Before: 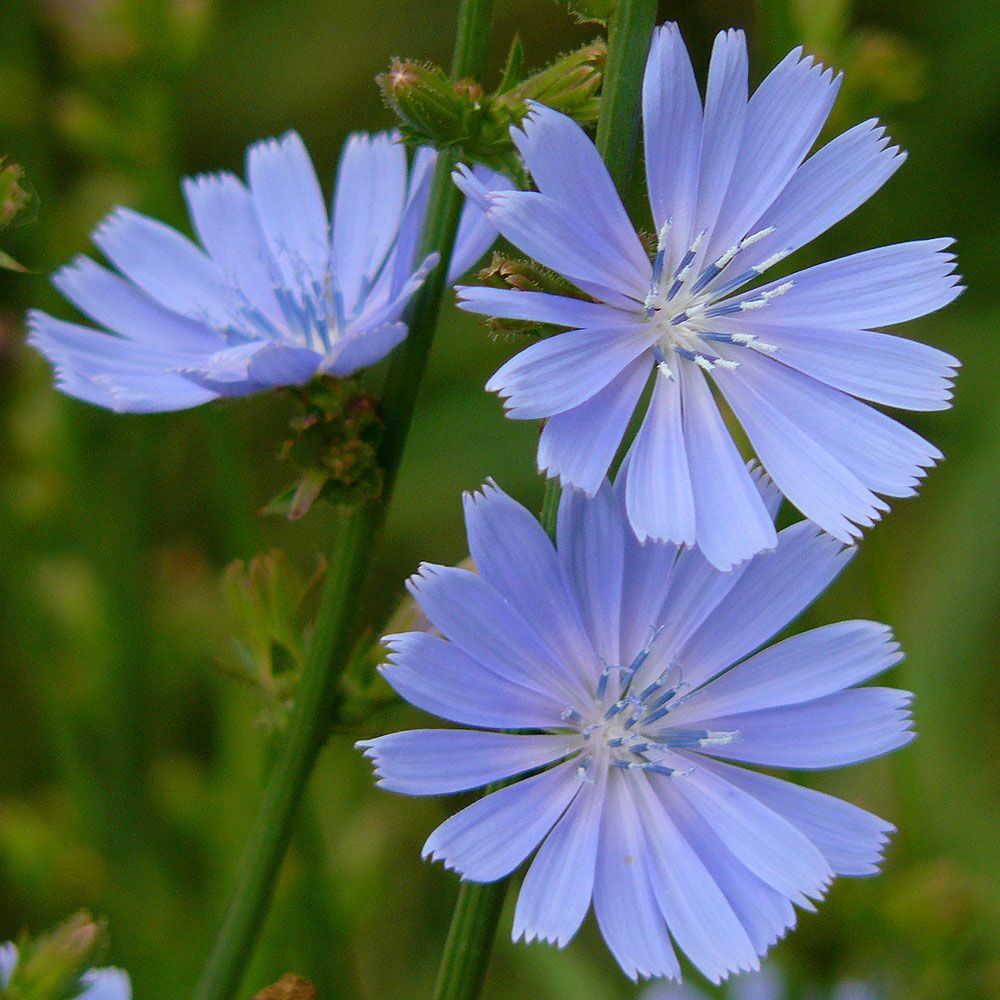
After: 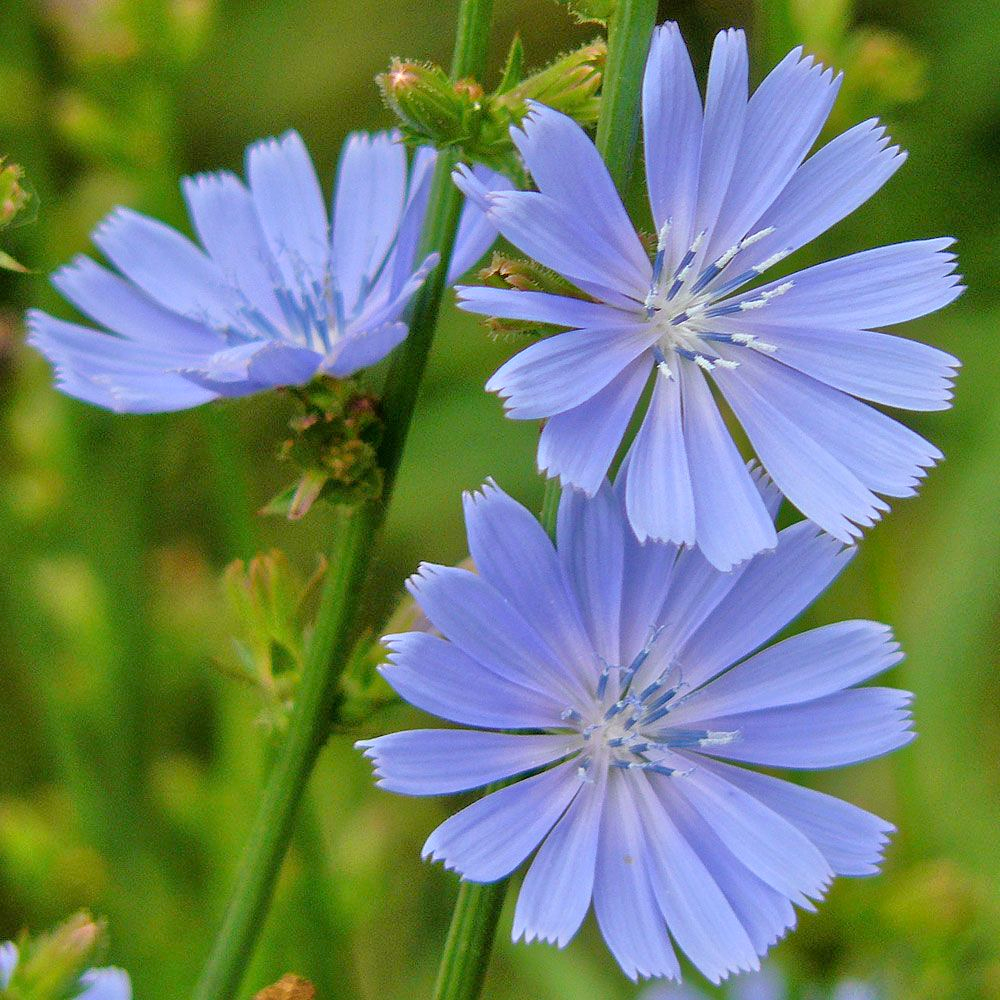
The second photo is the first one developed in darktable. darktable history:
tone equalizer: -7 EV 0.15 EV, -6 EV 0.6 EV, -5 EV 1.15 EV, -4 EV 1.33 EV, -3 EV 1.15 EV, -2 EV 0.6 EV, -1 EV 0.15 EV, mask exposure compensation -0.5 EV
shadows and highlights: low approximation 0.01, soften with gaussian
